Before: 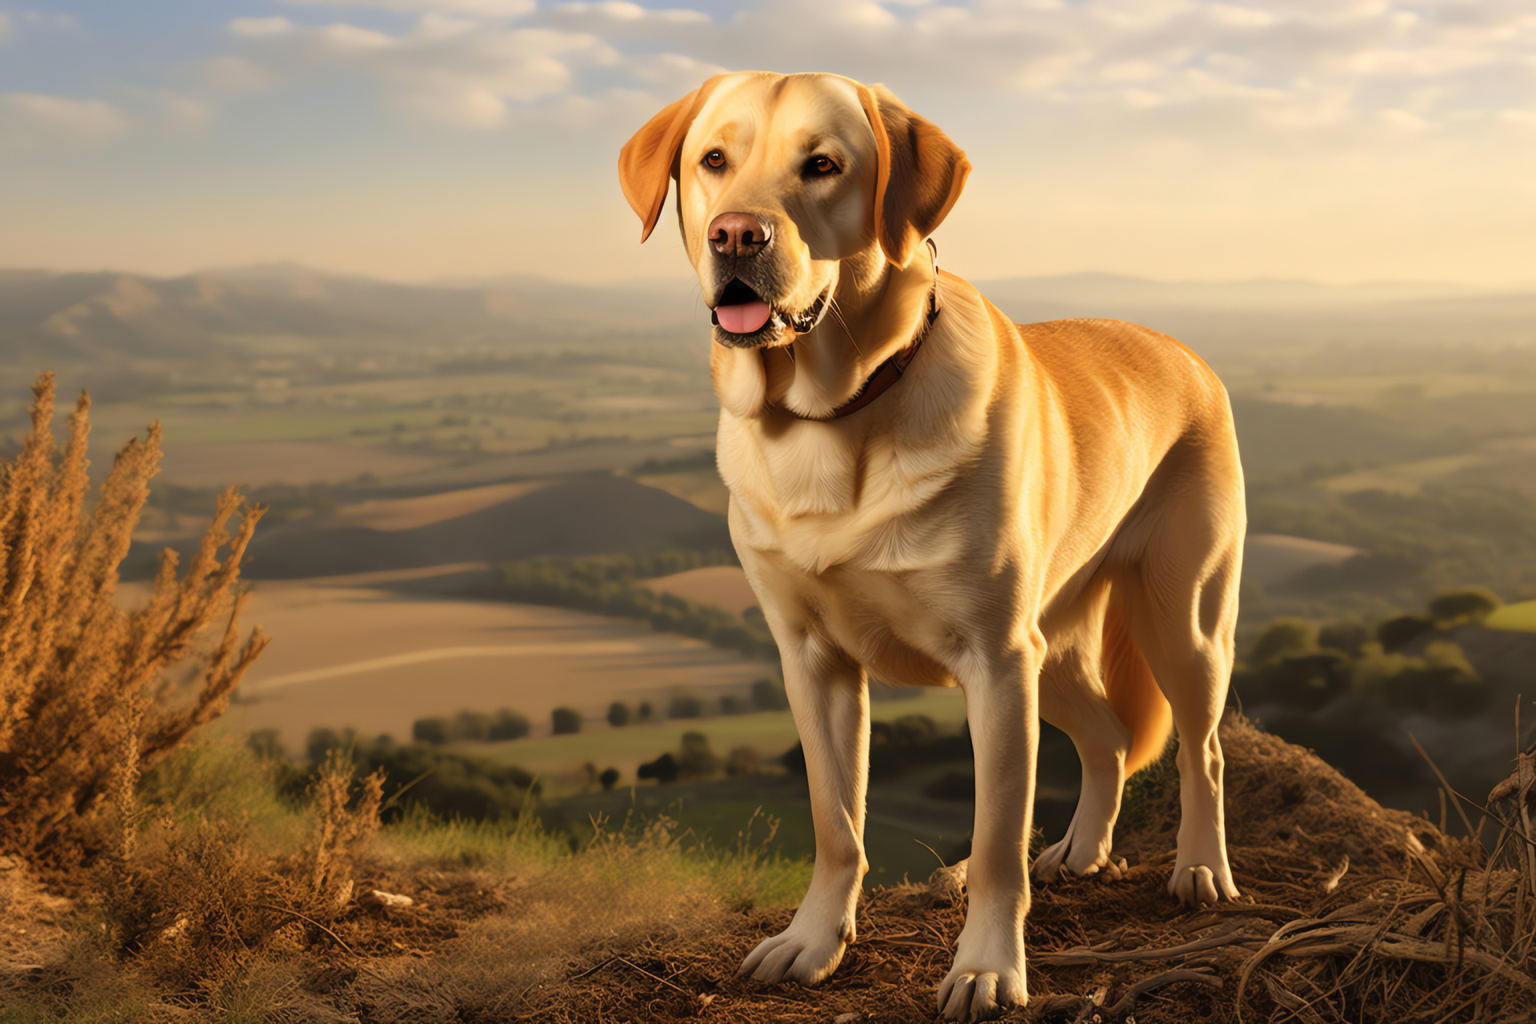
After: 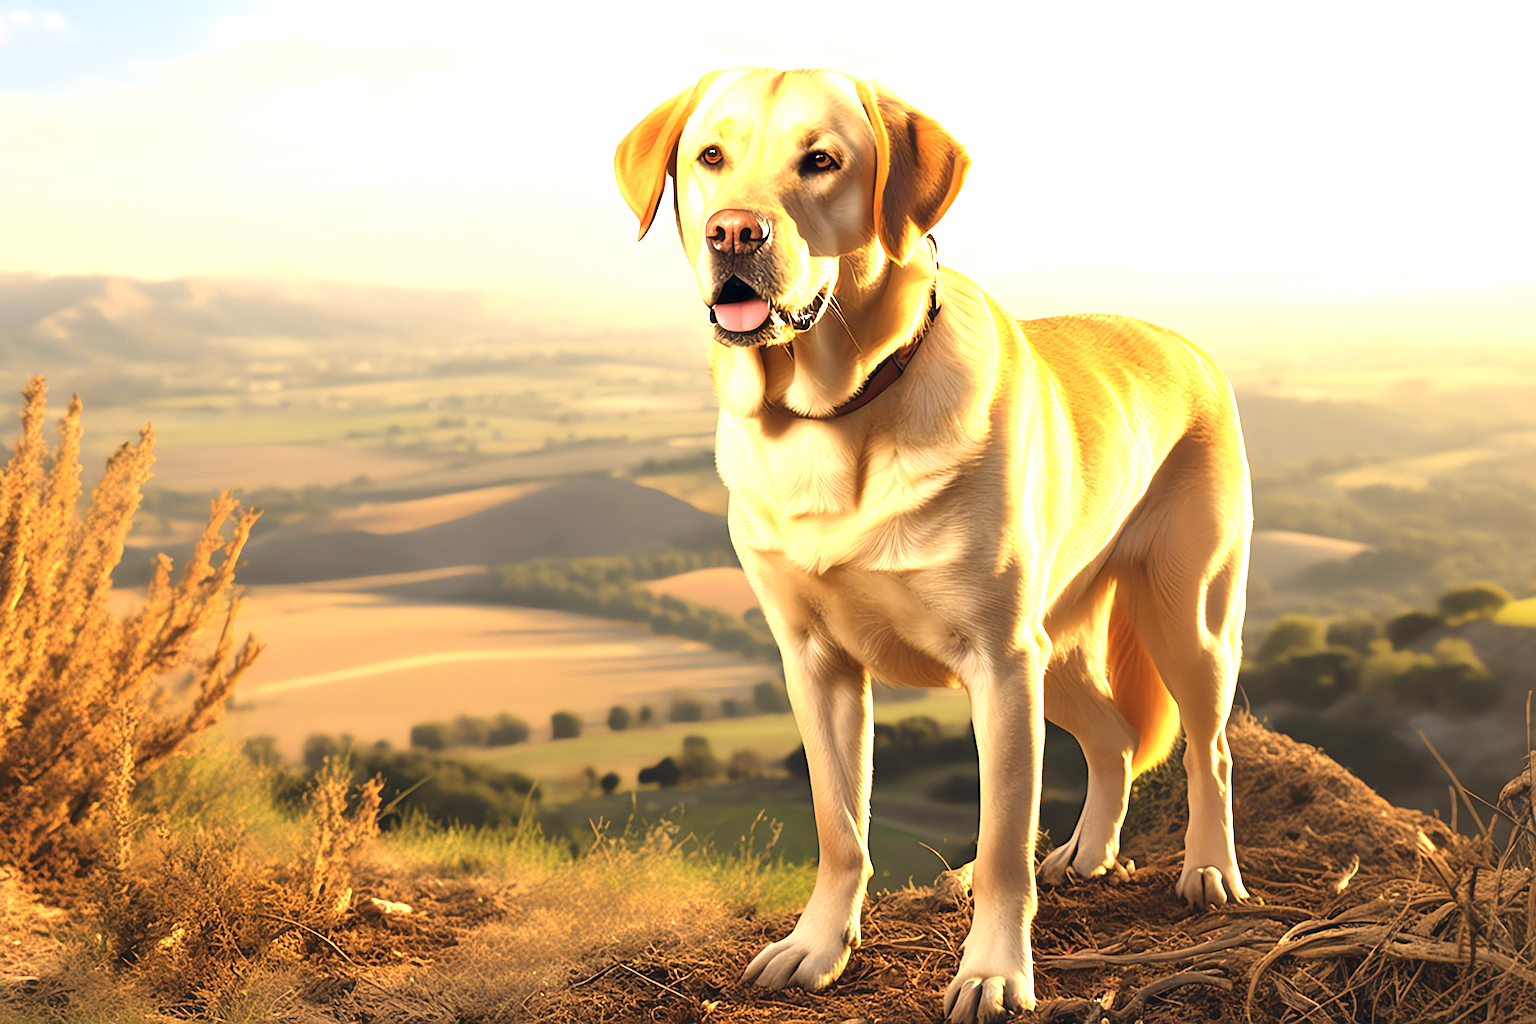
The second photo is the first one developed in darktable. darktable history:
exposure: black level correction 0, exposure 1.45 EV, compensate exposure bias true, compensate highlight preservation false
sharpen: on, module defaults
rotate and perspective: rotation -0.45°, automatic cropping original format, crop left 0.008, crop right 0.992, crop top 0.012, crop bottom 0.988
color correction: highlights a* 0.207, highlights b* 2.7, shadows a* -0.874, shadows b* -4.78
